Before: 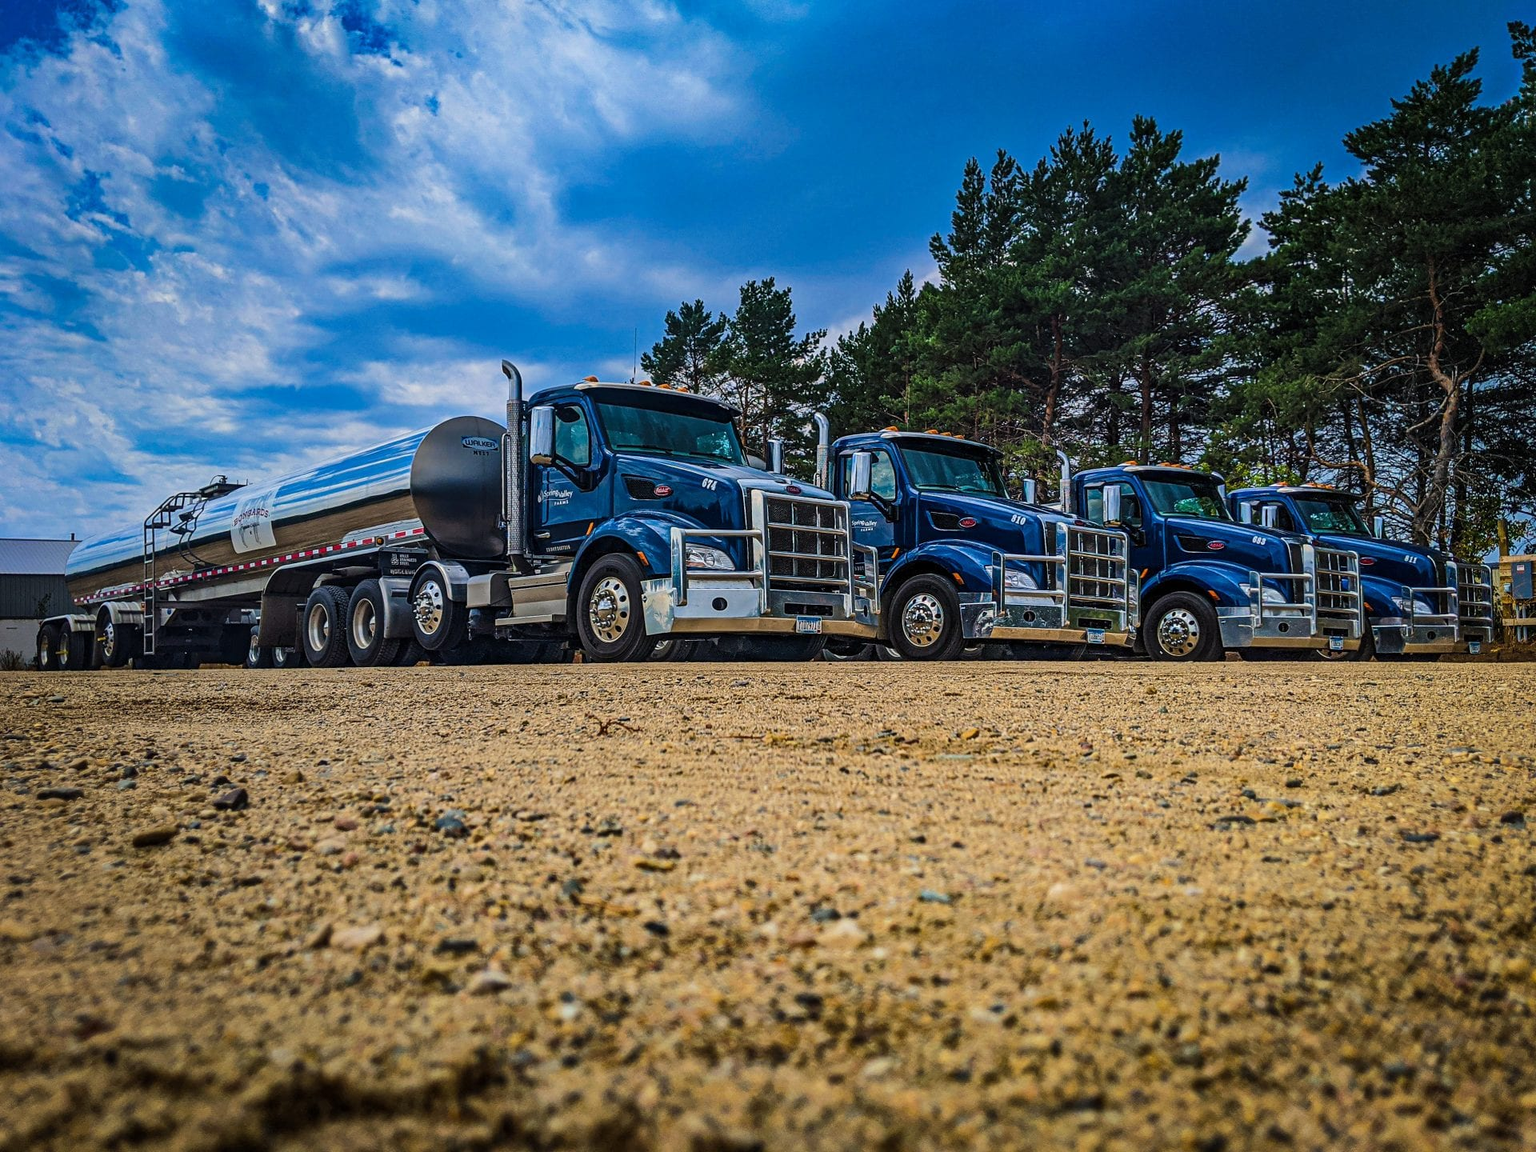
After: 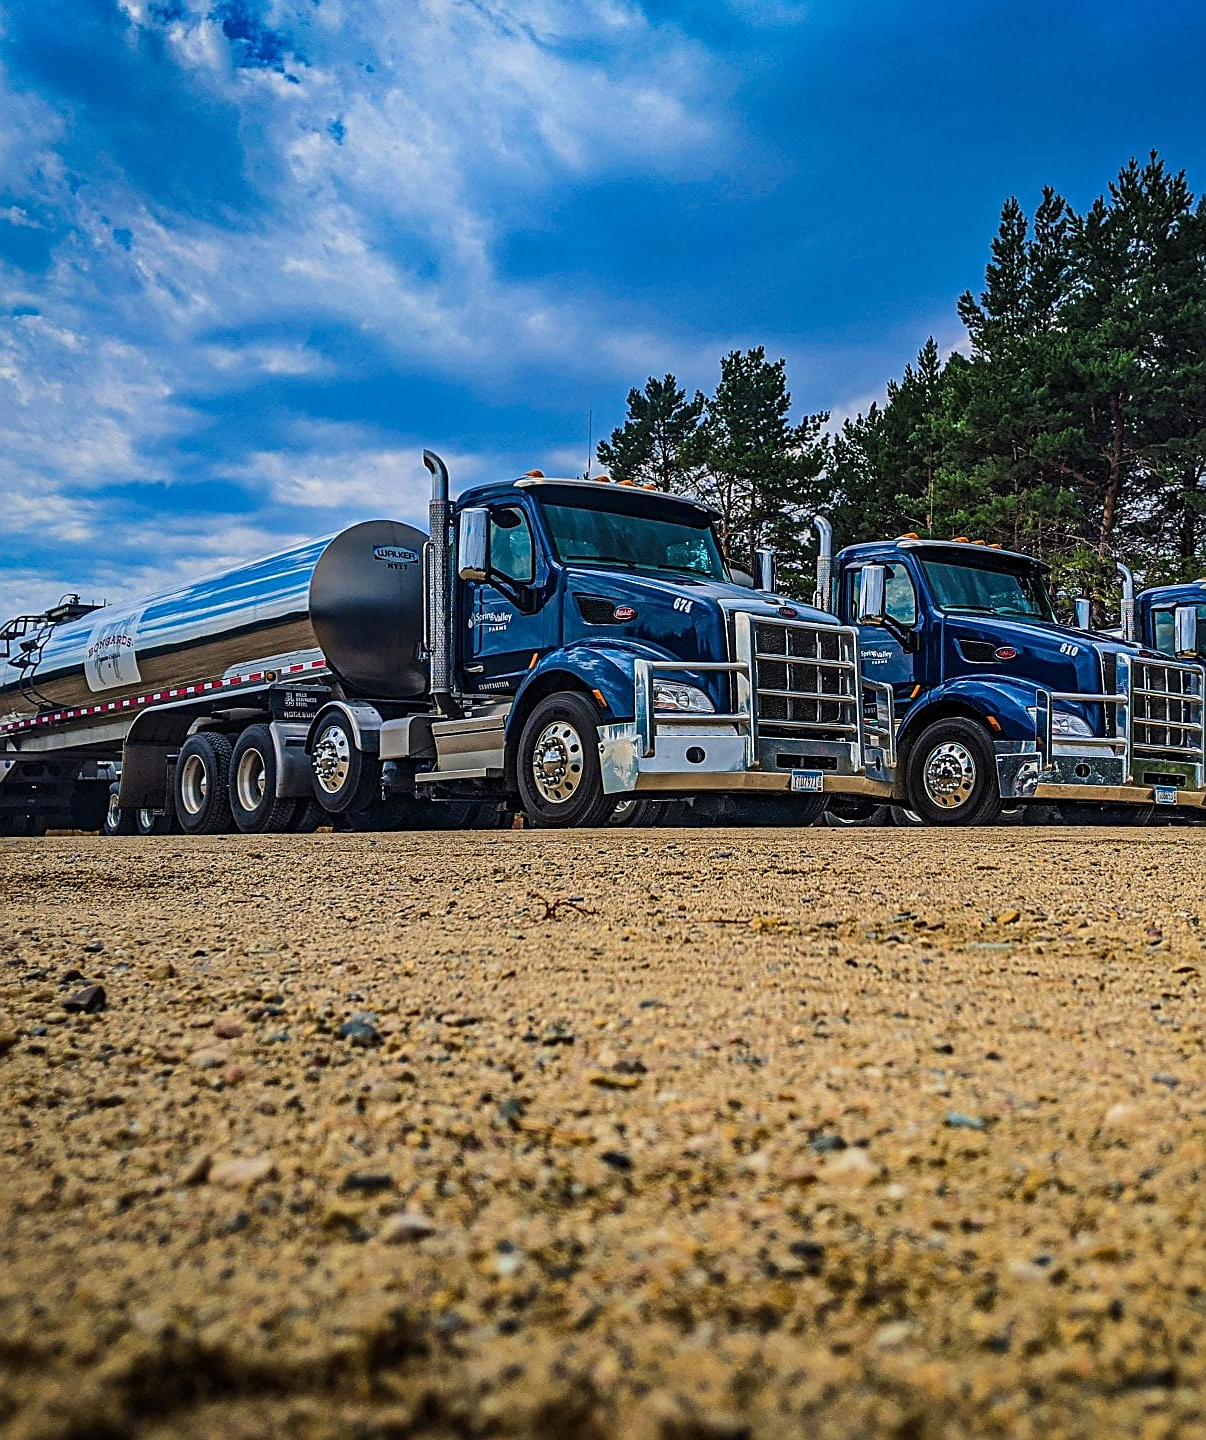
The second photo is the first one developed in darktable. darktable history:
exposure: compensate highlight preservation false
crop: left 10.644%, right 26.528%
sharpen: on, module defaults
